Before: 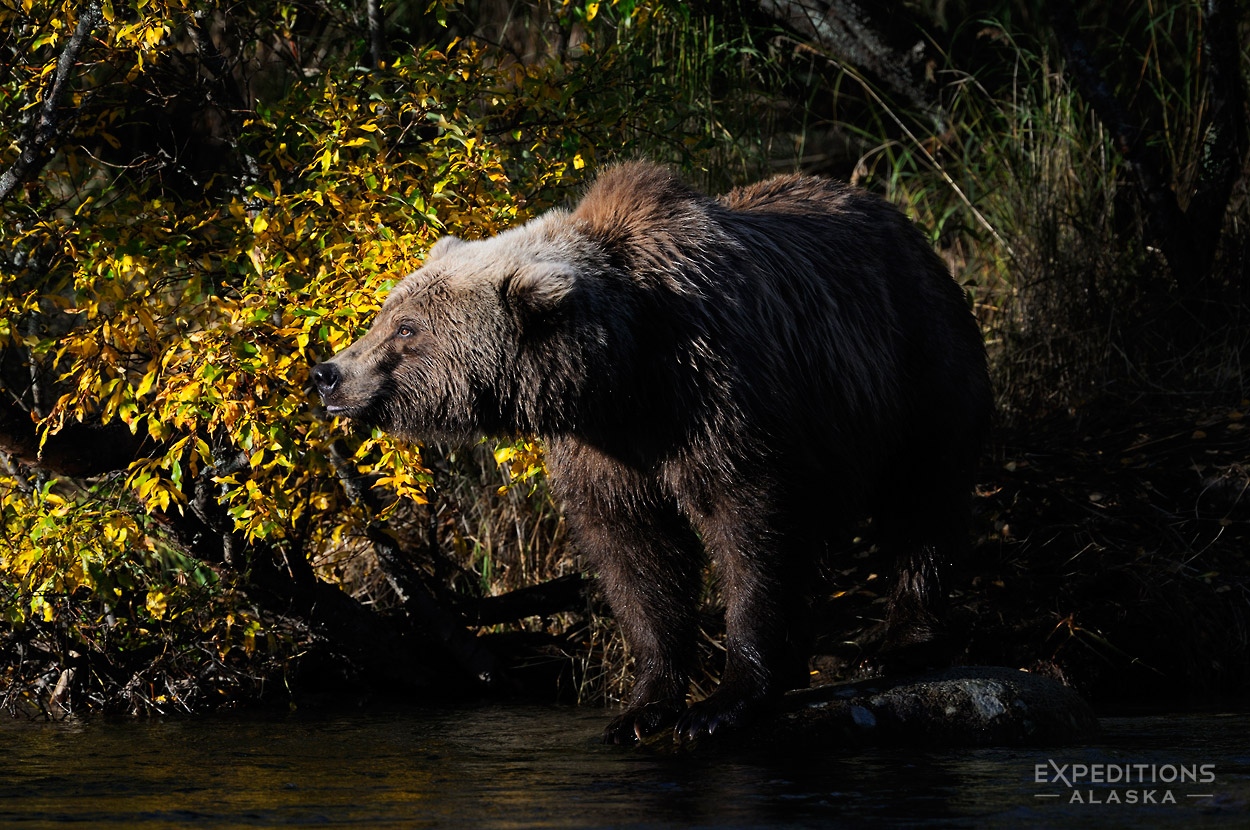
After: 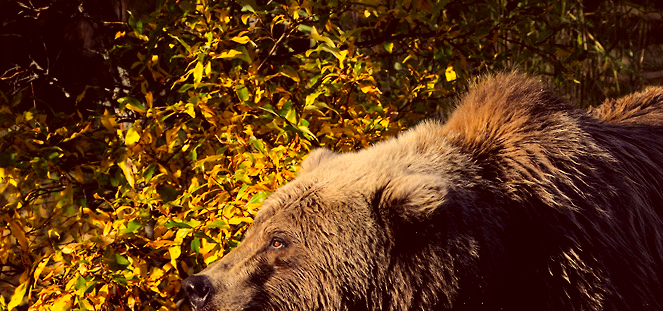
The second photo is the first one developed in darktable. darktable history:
crop: left 10.246%, top 10.613%, right 36.643%, bottom 51.891%
color correction: highlights a* 9.98, highlights b* 38.94, shadows a* 14.78, shadows b* 3.5
shadows and highlights: shadows 32.57, highlights -47.74, compress 49.71%, soften with gaussian
